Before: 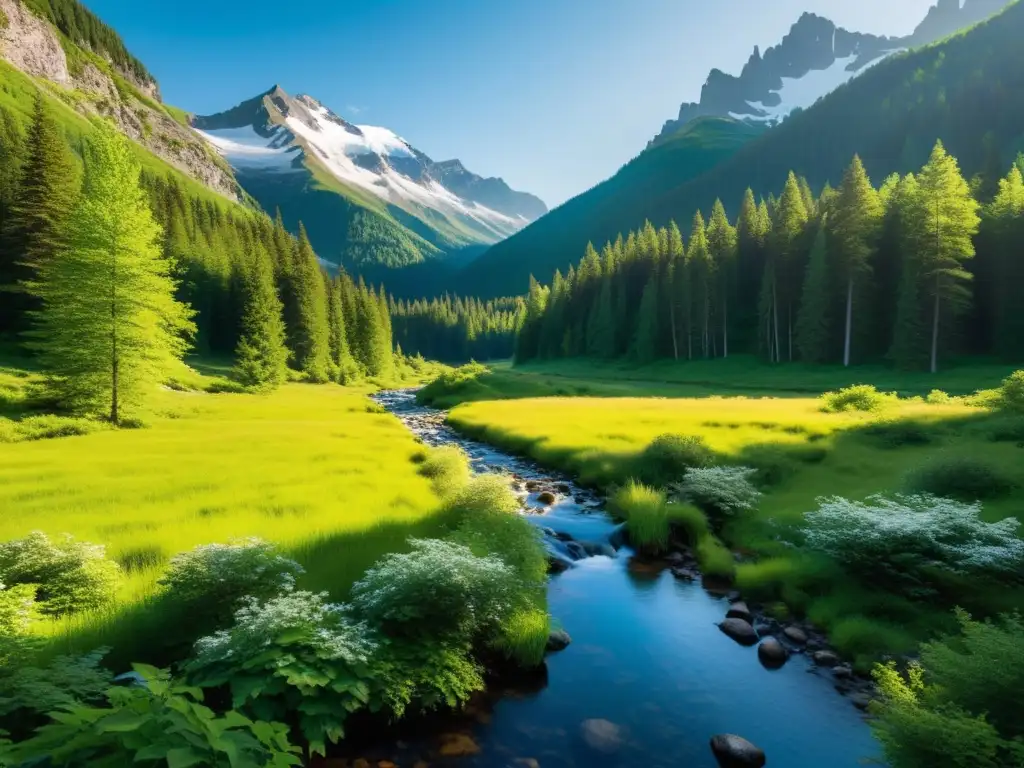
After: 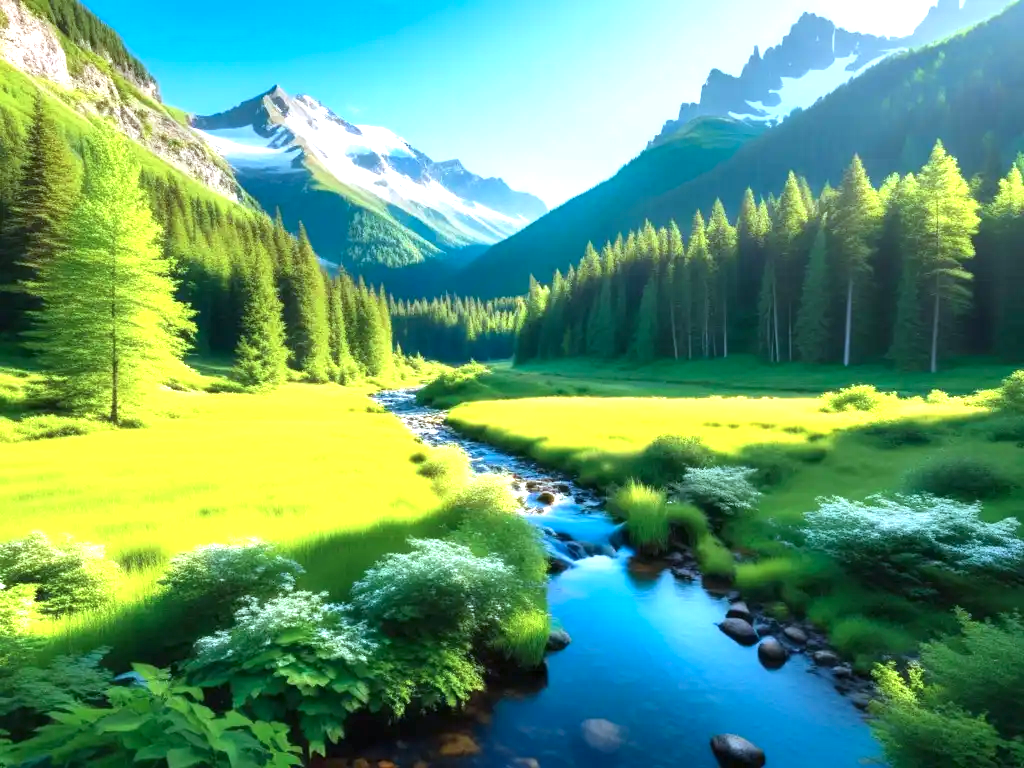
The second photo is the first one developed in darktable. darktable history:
exposure: black level correction 0, exposure 1.102 EV, compensate exposure bias true, compensate highlight preservation false
color calibration: illuminant custom, x 0.368, y 0.373, temperature 4330.7 K
